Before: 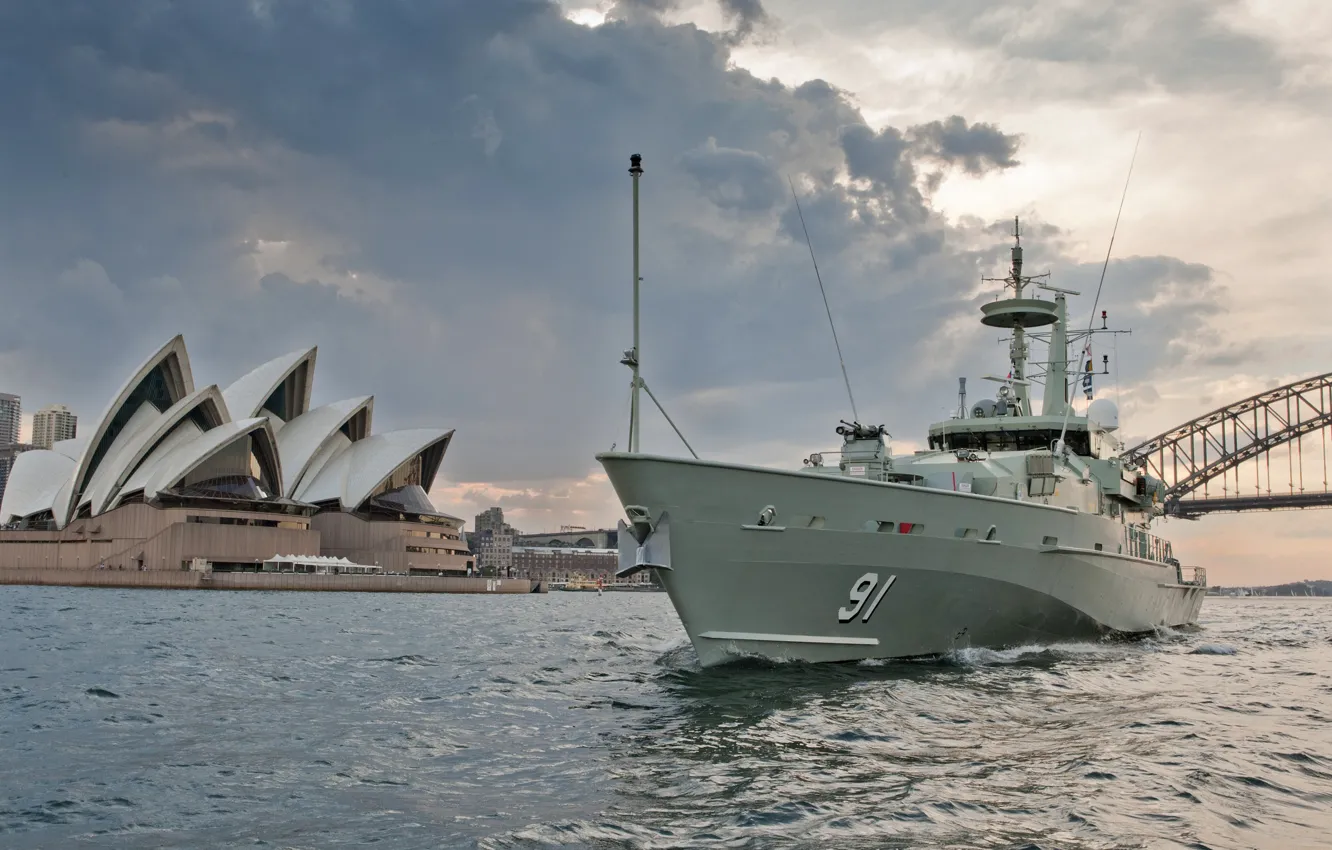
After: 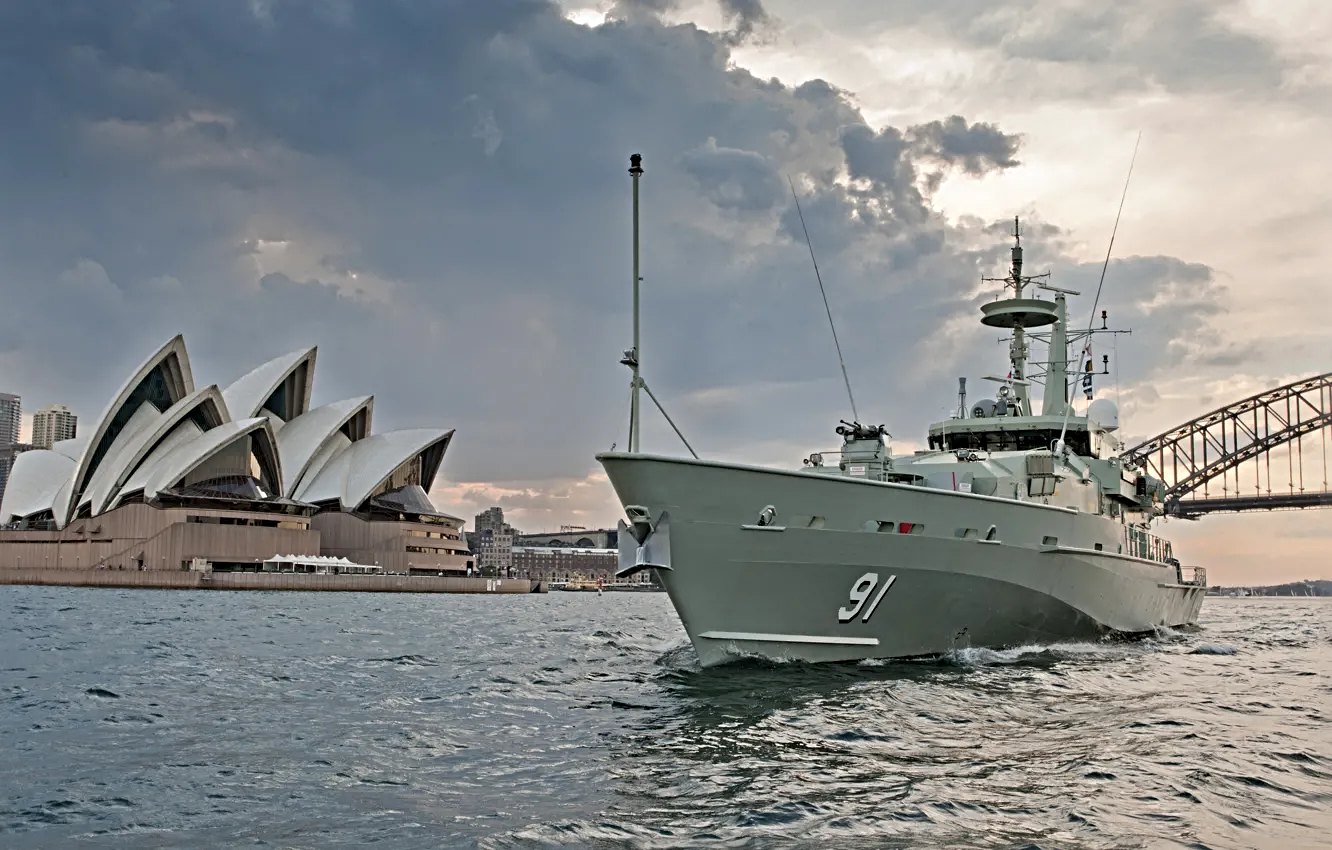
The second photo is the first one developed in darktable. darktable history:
sharpen: radius 4.893
